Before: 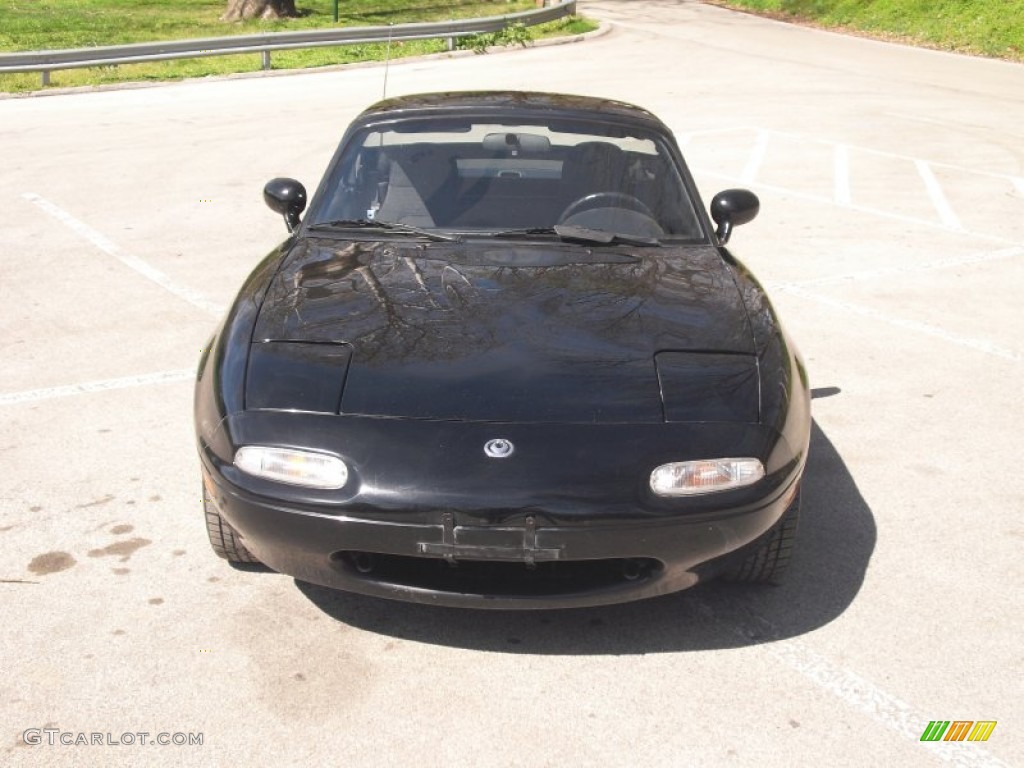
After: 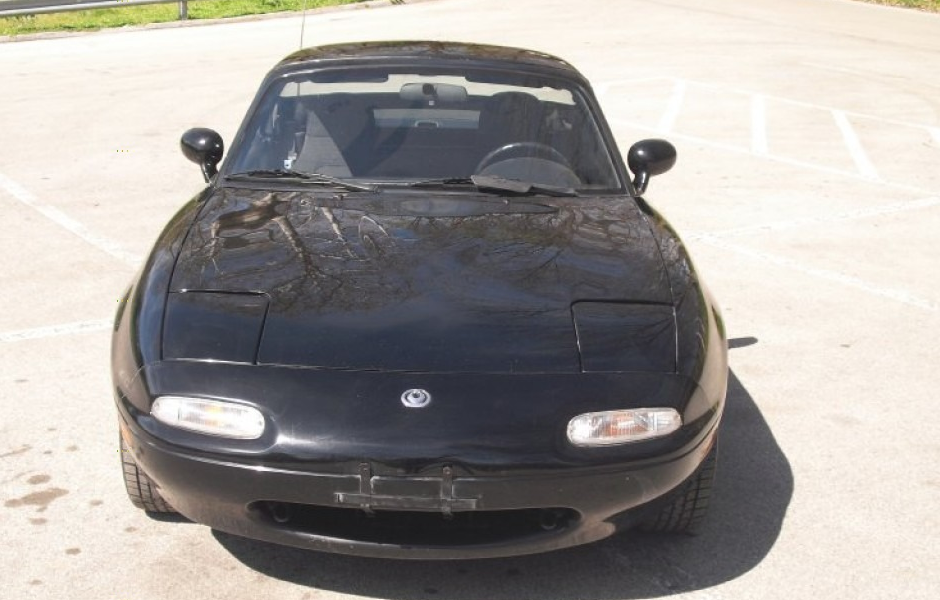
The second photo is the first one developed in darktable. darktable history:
crop: left 8.146%, top 6.551%, bottom 15.227%
